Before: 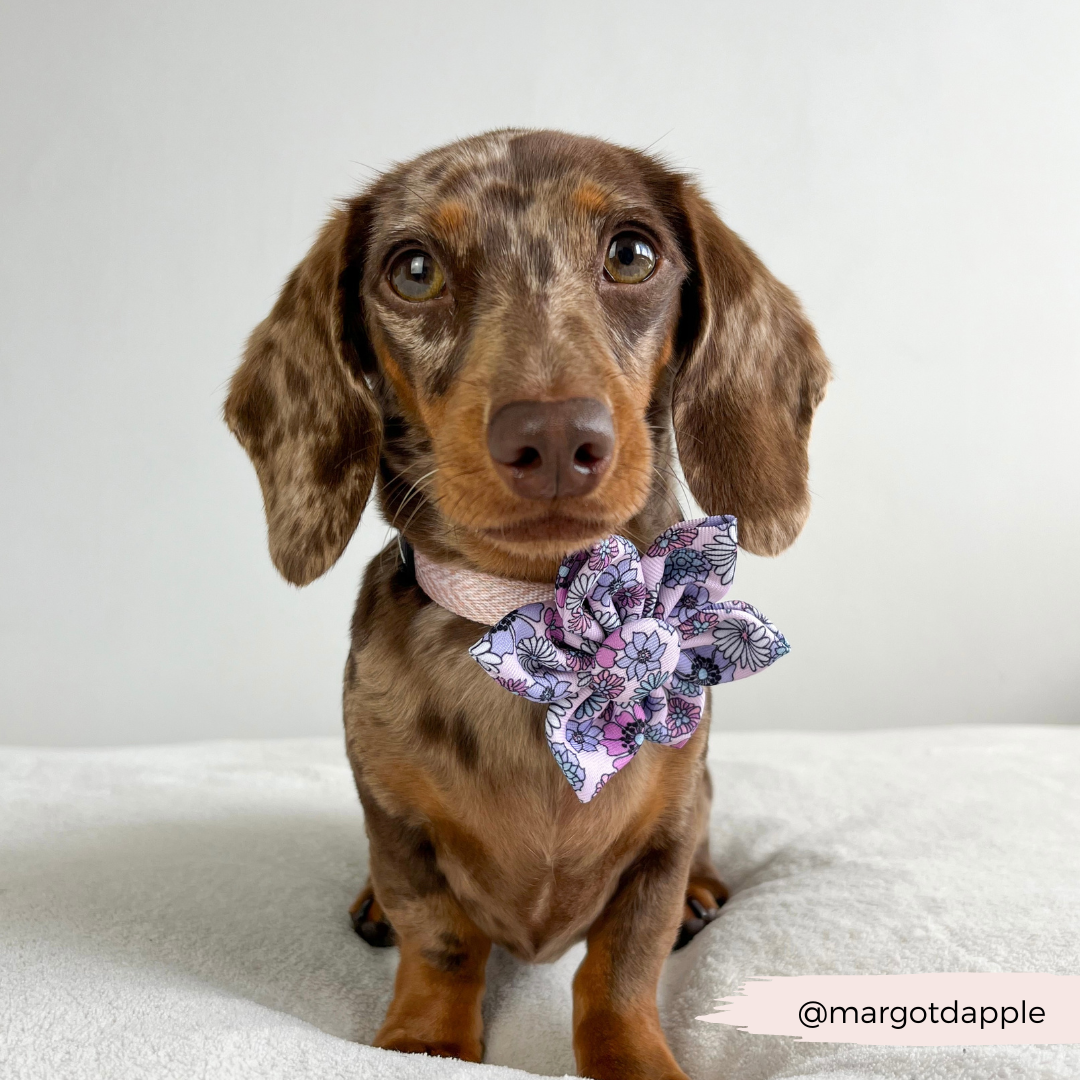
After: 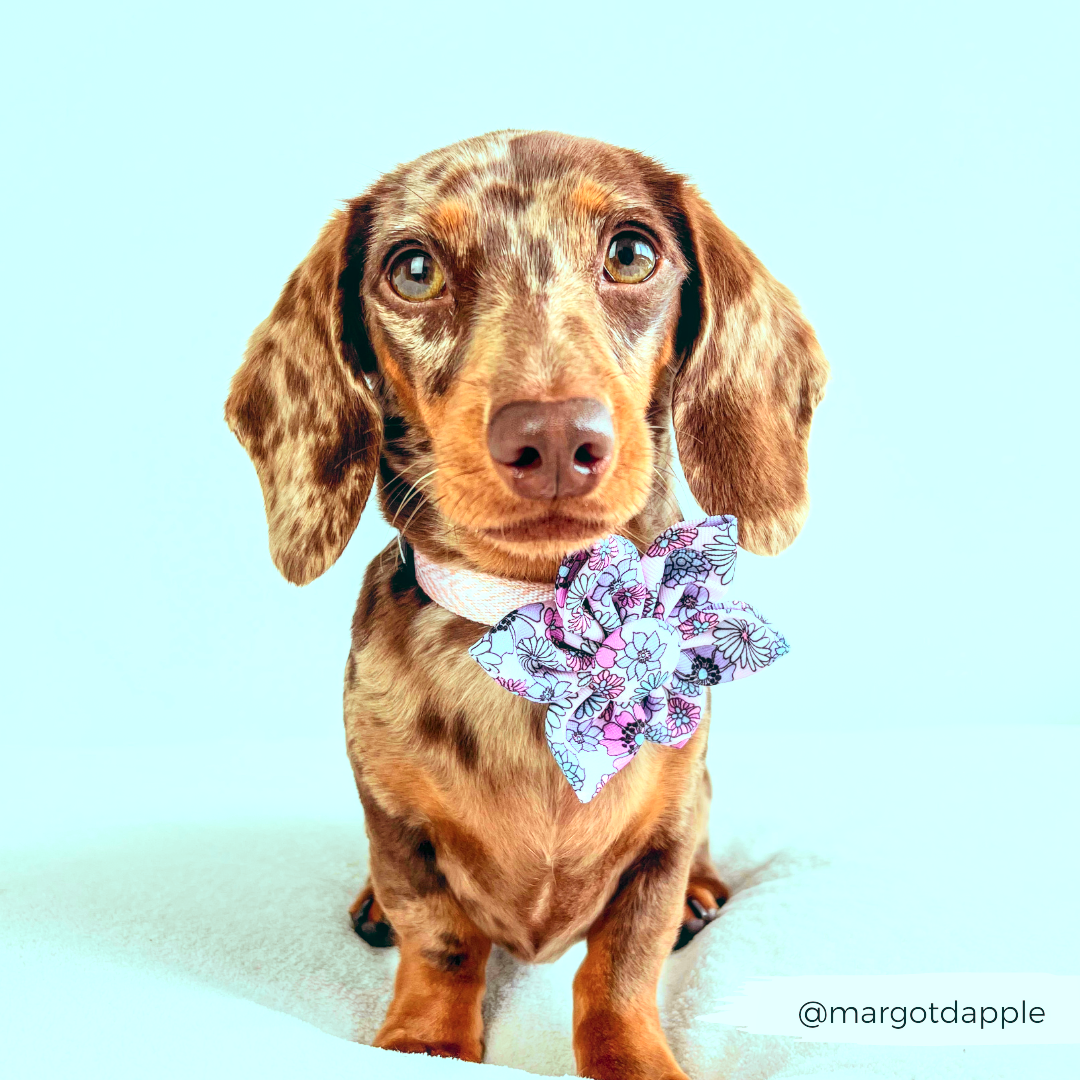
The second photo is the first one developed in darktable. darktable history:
tone curve: curves: ch0 [(0, 0) (0.131, 0.116) (0.316, 0.345) (0.501, 0.584) (0.629, 0.732) (0.812, 0.888) (1, 0.974)]; ch1 [(0, 0) (0.366, 0.367) (0.475, 0.462) (0.494, 0.496) (0.504, 0.499) (0.553, 0.584) (1, 1)]; ch2 [(0, 0) (0.333, 0.346) (0.375, 0.375) (0.424, 0.43) (0.476, 0.492) (0.502, 0.502) (0.533, 0.556) (0.566, 0.599) (0.614, 0.653) (1, 1)], color space Lab, independent channels, preserve colors none
color balance: lift [1.003, 0.993, 1.001, 1.007], gamma [1.018, 1.072, 0.959, 0.928], gain [0.974, 0.873, 1.031, 1.127]
exposure: exposure 1.15 EV, compensate highlight preservation false
local contrast: on, module defaults
white balance: emerald 1
